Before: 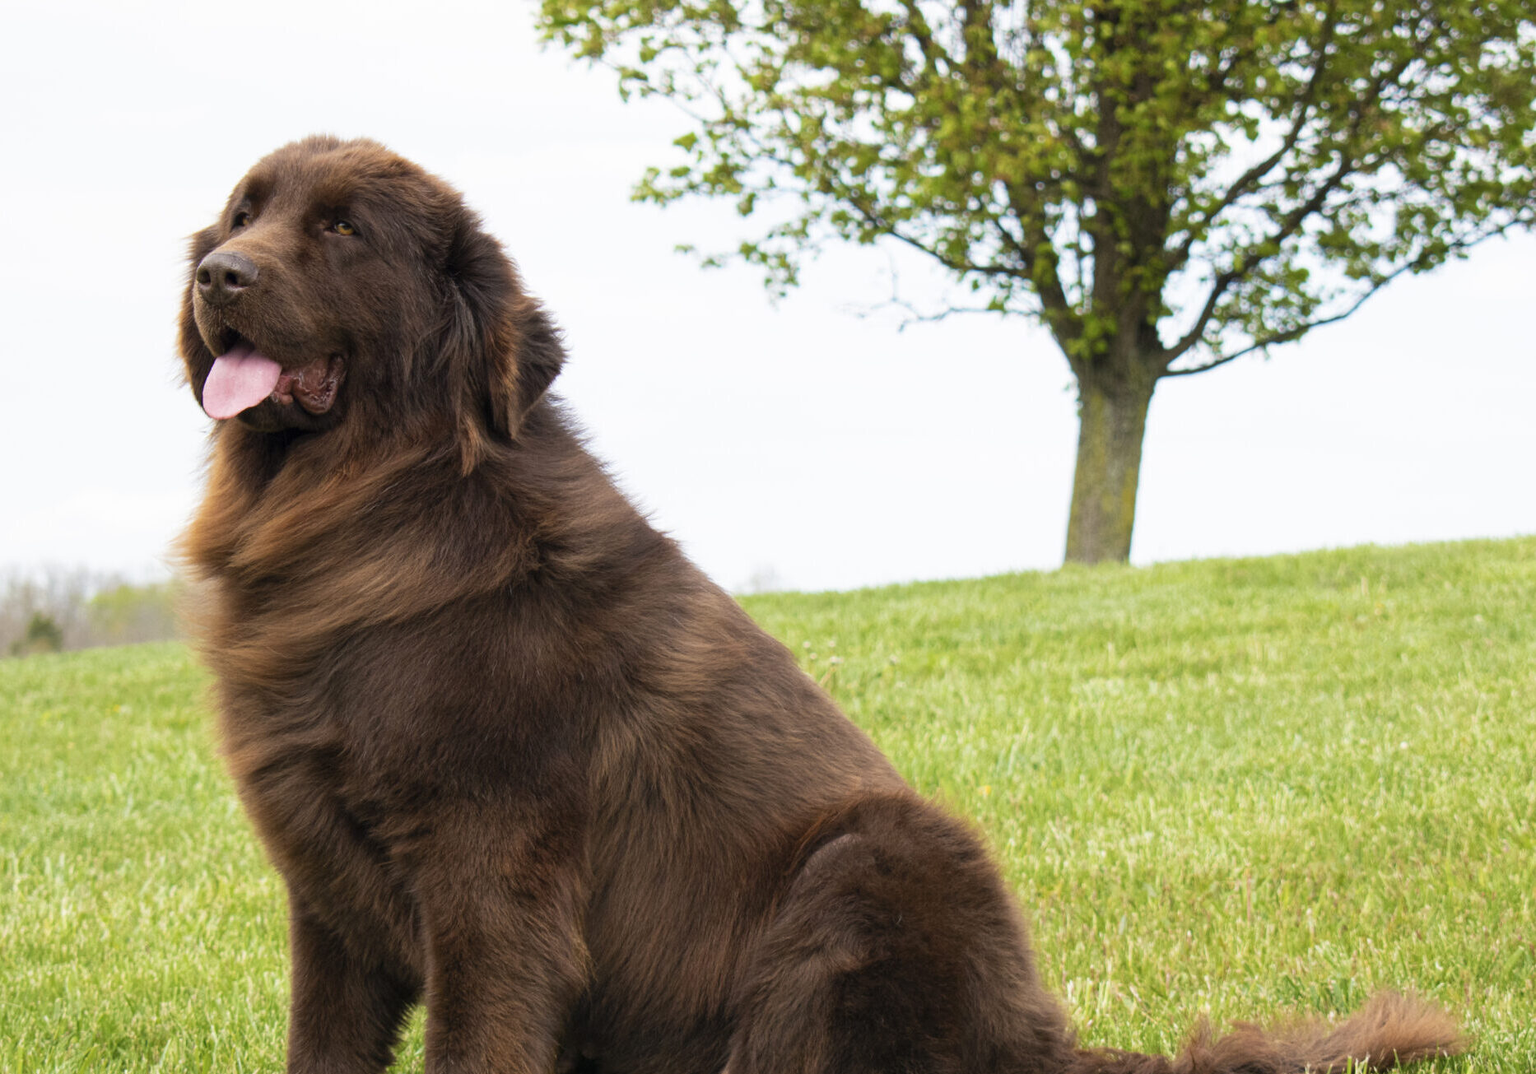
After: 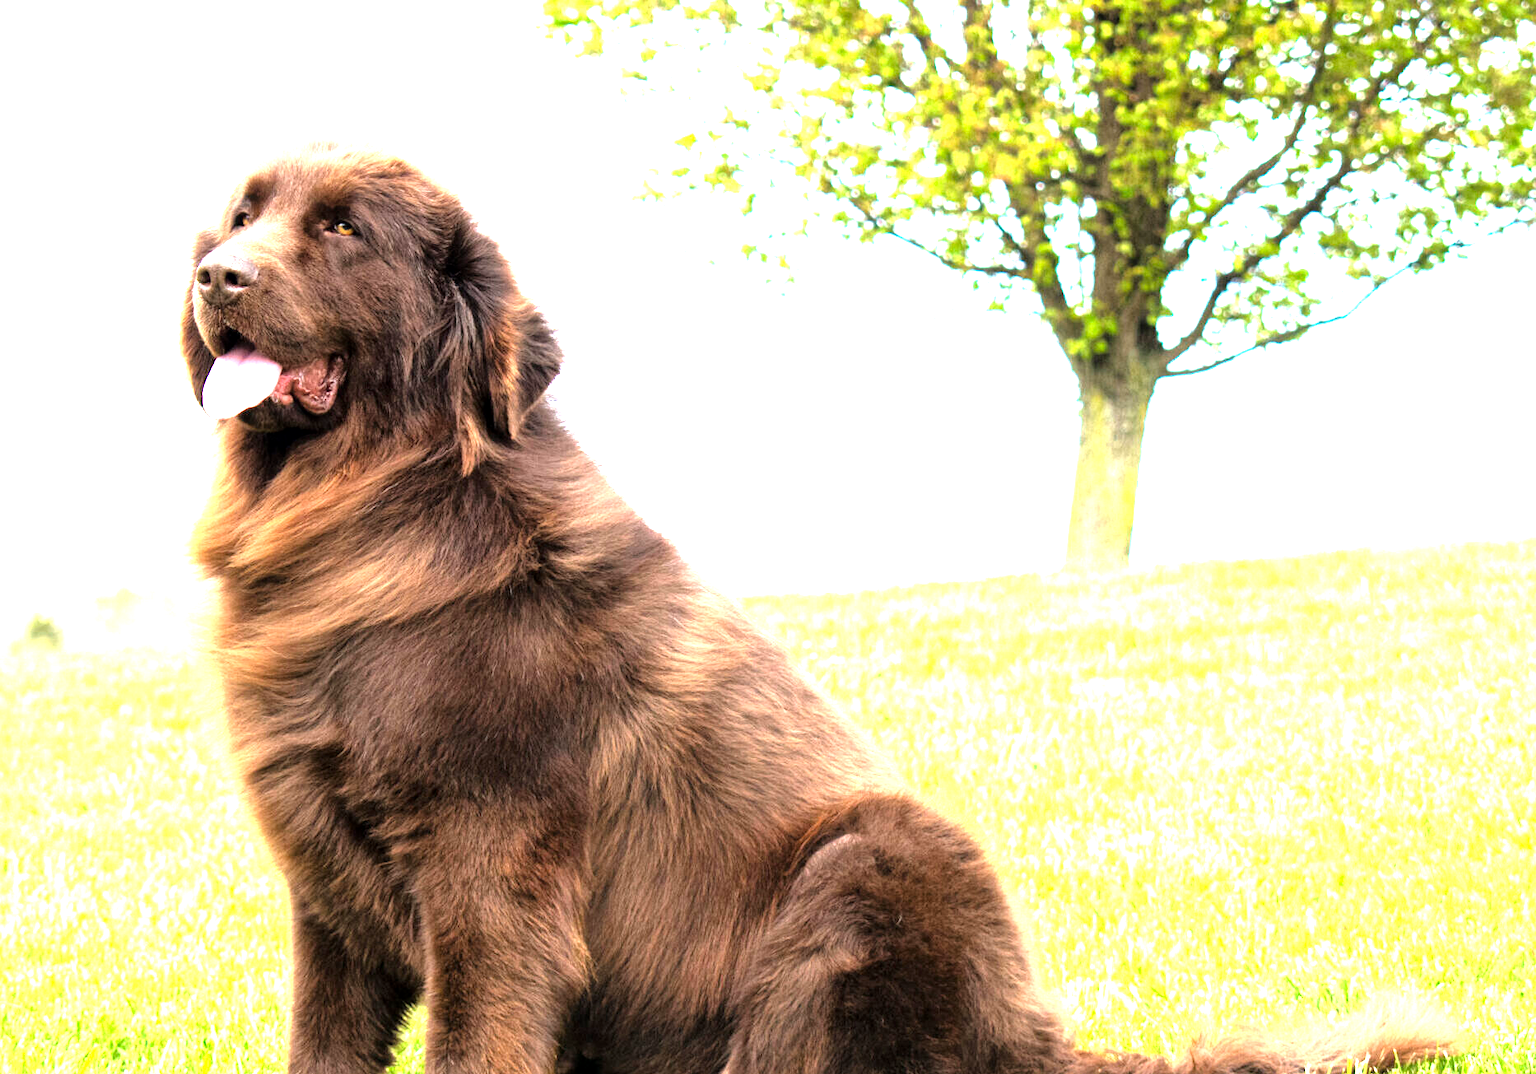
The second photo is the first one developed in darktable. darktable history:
local contrast: mode bilateral grid, contrast 21, coarseness 50, detail 119%, midtone range 0.2
tone equalizer: -8 EV -1.04 EV, -7 EV -1.01 EV, -6 EV -0.834 EV, -5 EV -0.565 EV, -3 EV 0.587 EV, -2 EV 0.884 EV, -1 EV 0.987 EV, +0 EV 1.06 EV
exposure: black level correction 0, exposure 1.104 EV, compensate highlight preservation false
